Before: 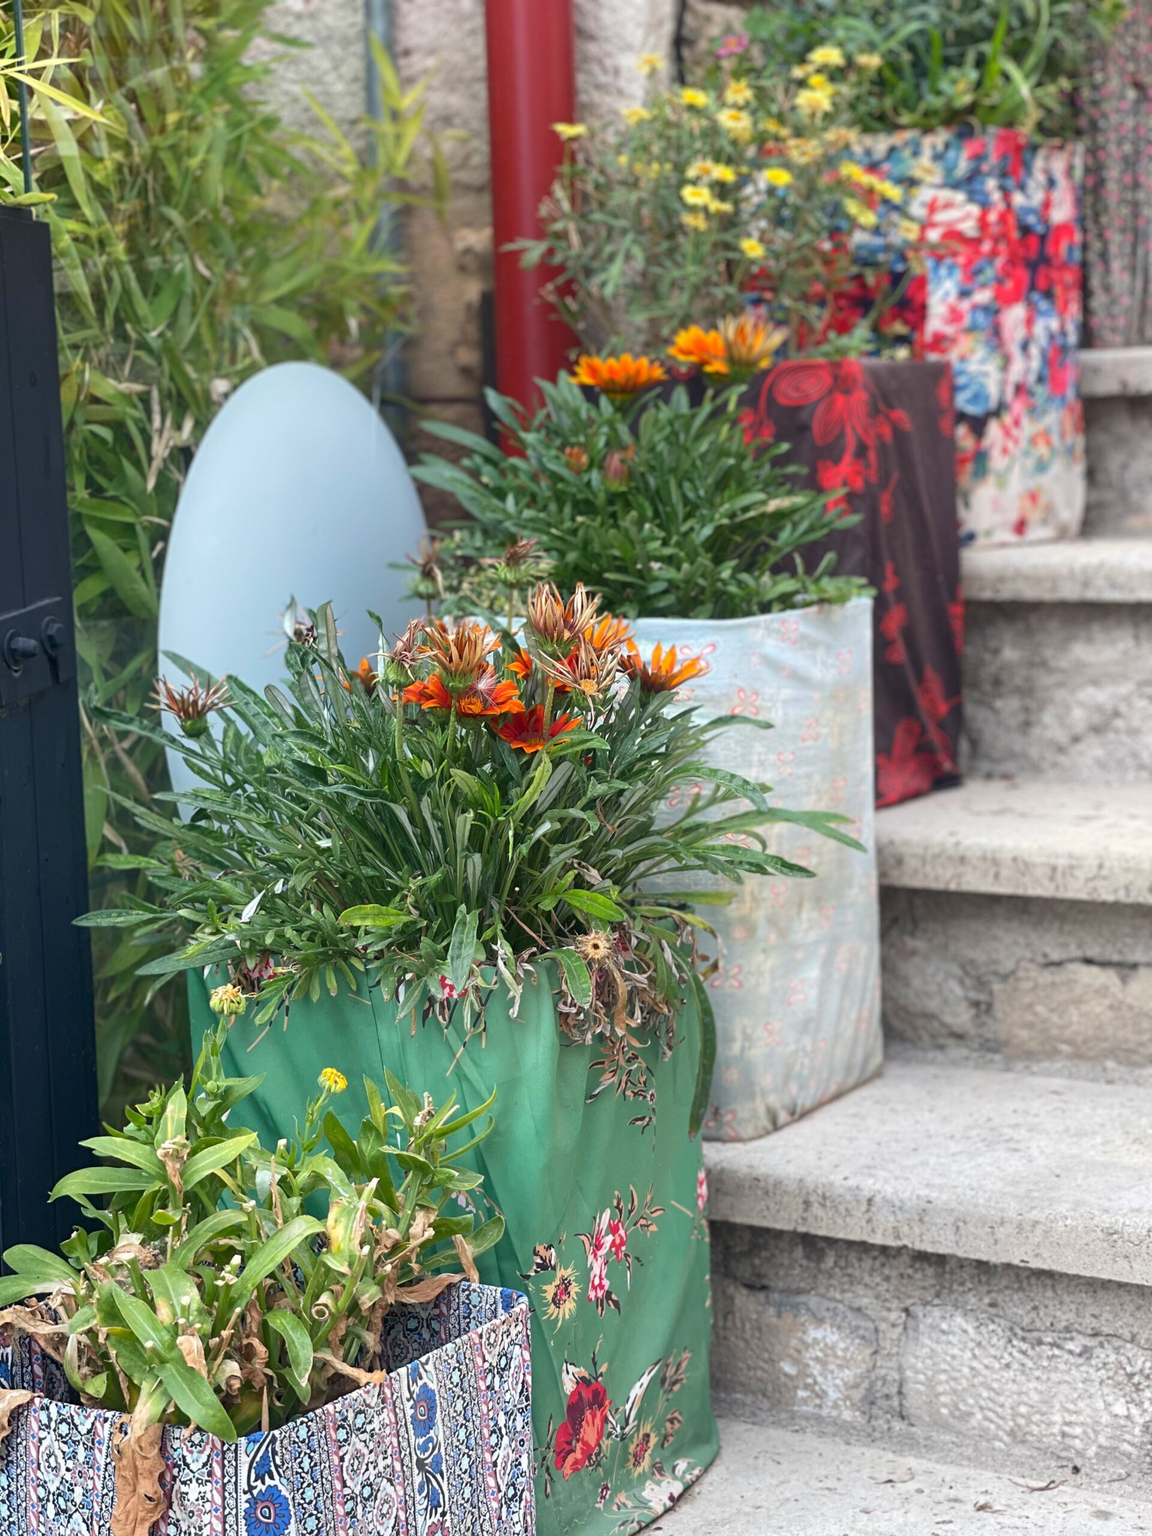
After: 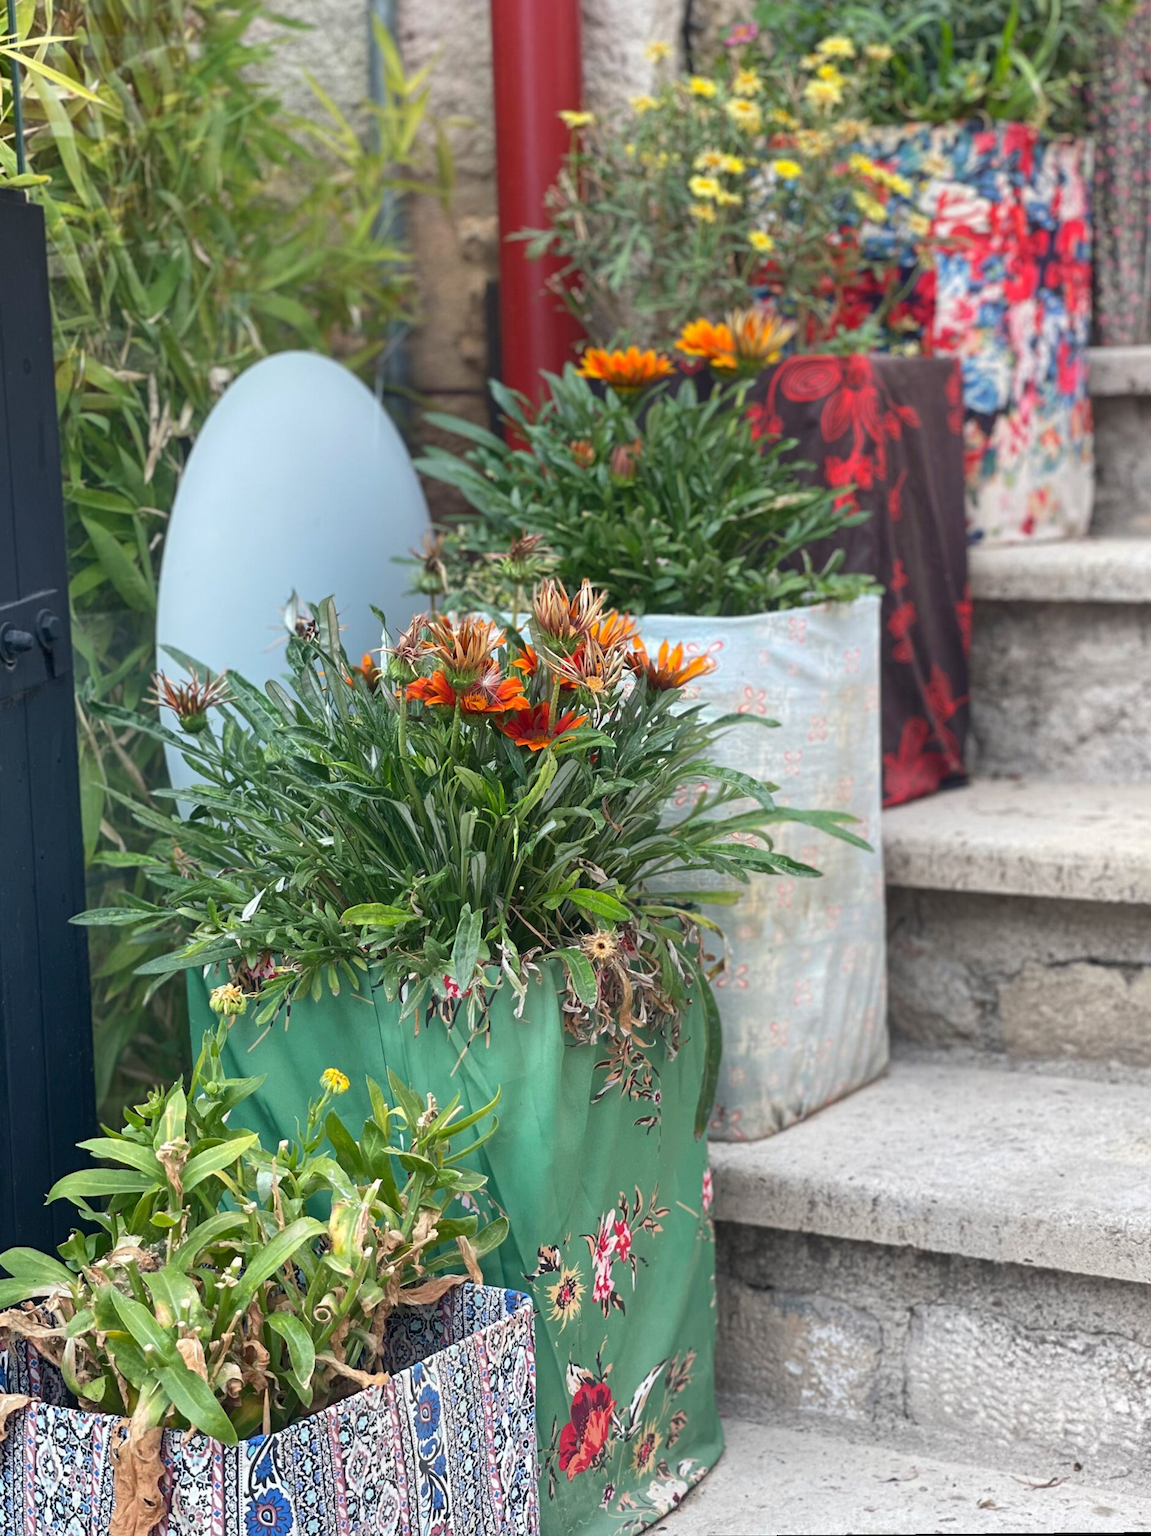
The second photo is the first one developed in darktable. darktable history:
rotate and perspective: rotation 0.174°, lens shift (vertical) 0.013, lens shift (horizontal) 0.019, shear 0.001, automatic cropping original format, crop left 0.007, crop right 0.991, crop top 0.016, crop bottom 0.997
shadows and highlights: radius 264.75, soften with gaussian
